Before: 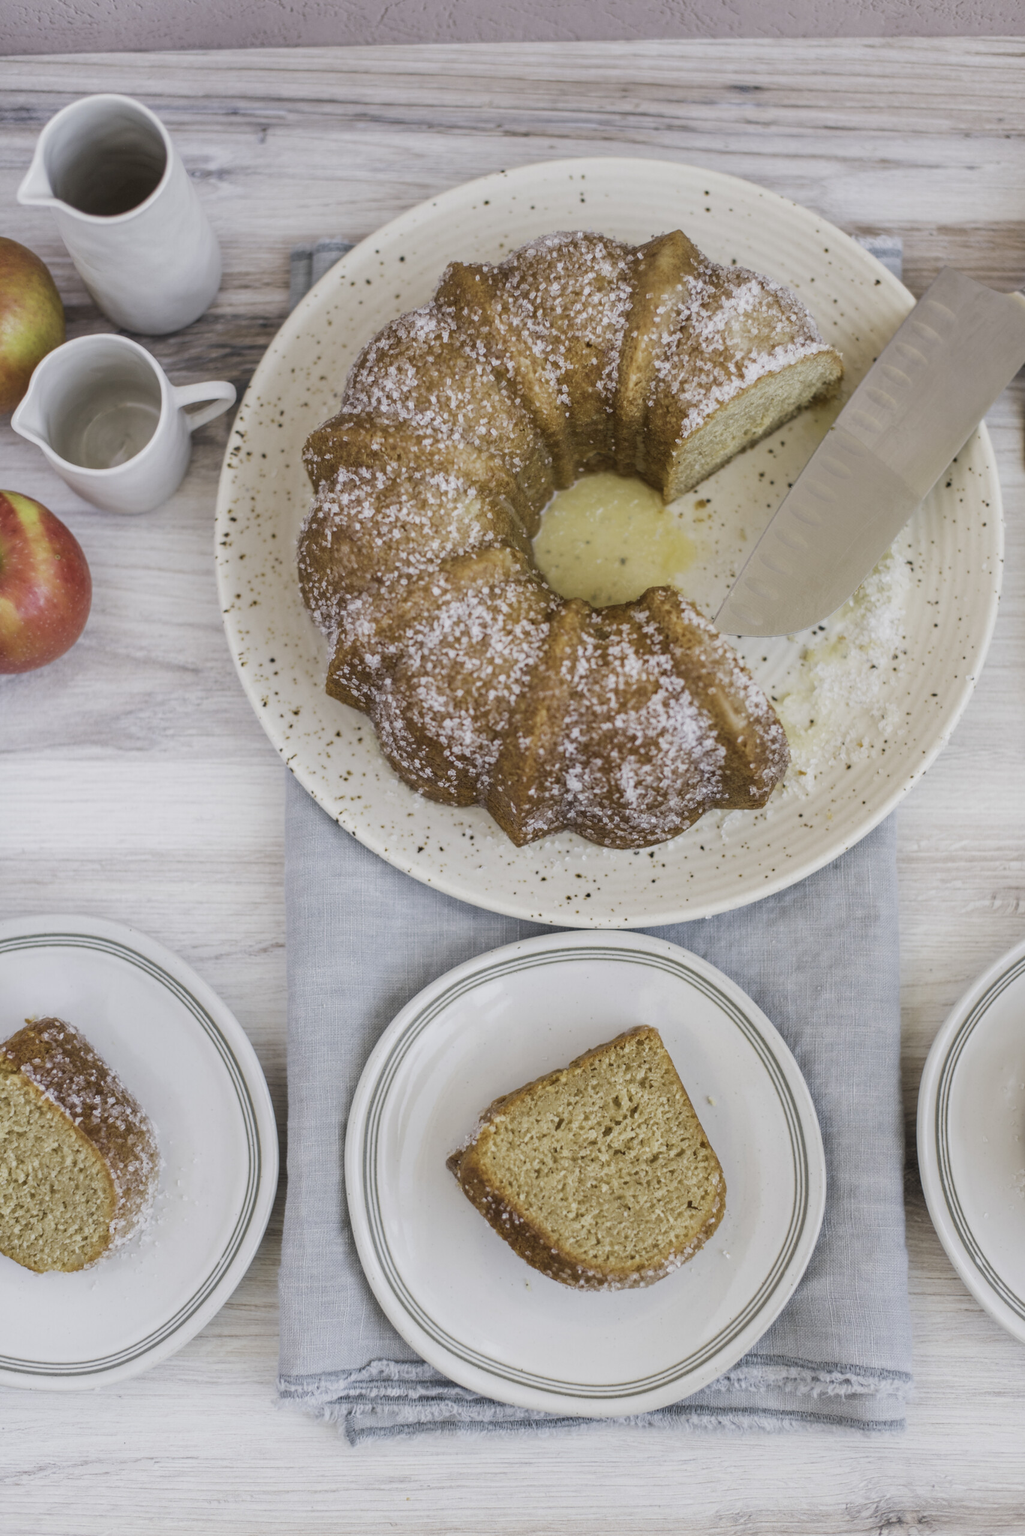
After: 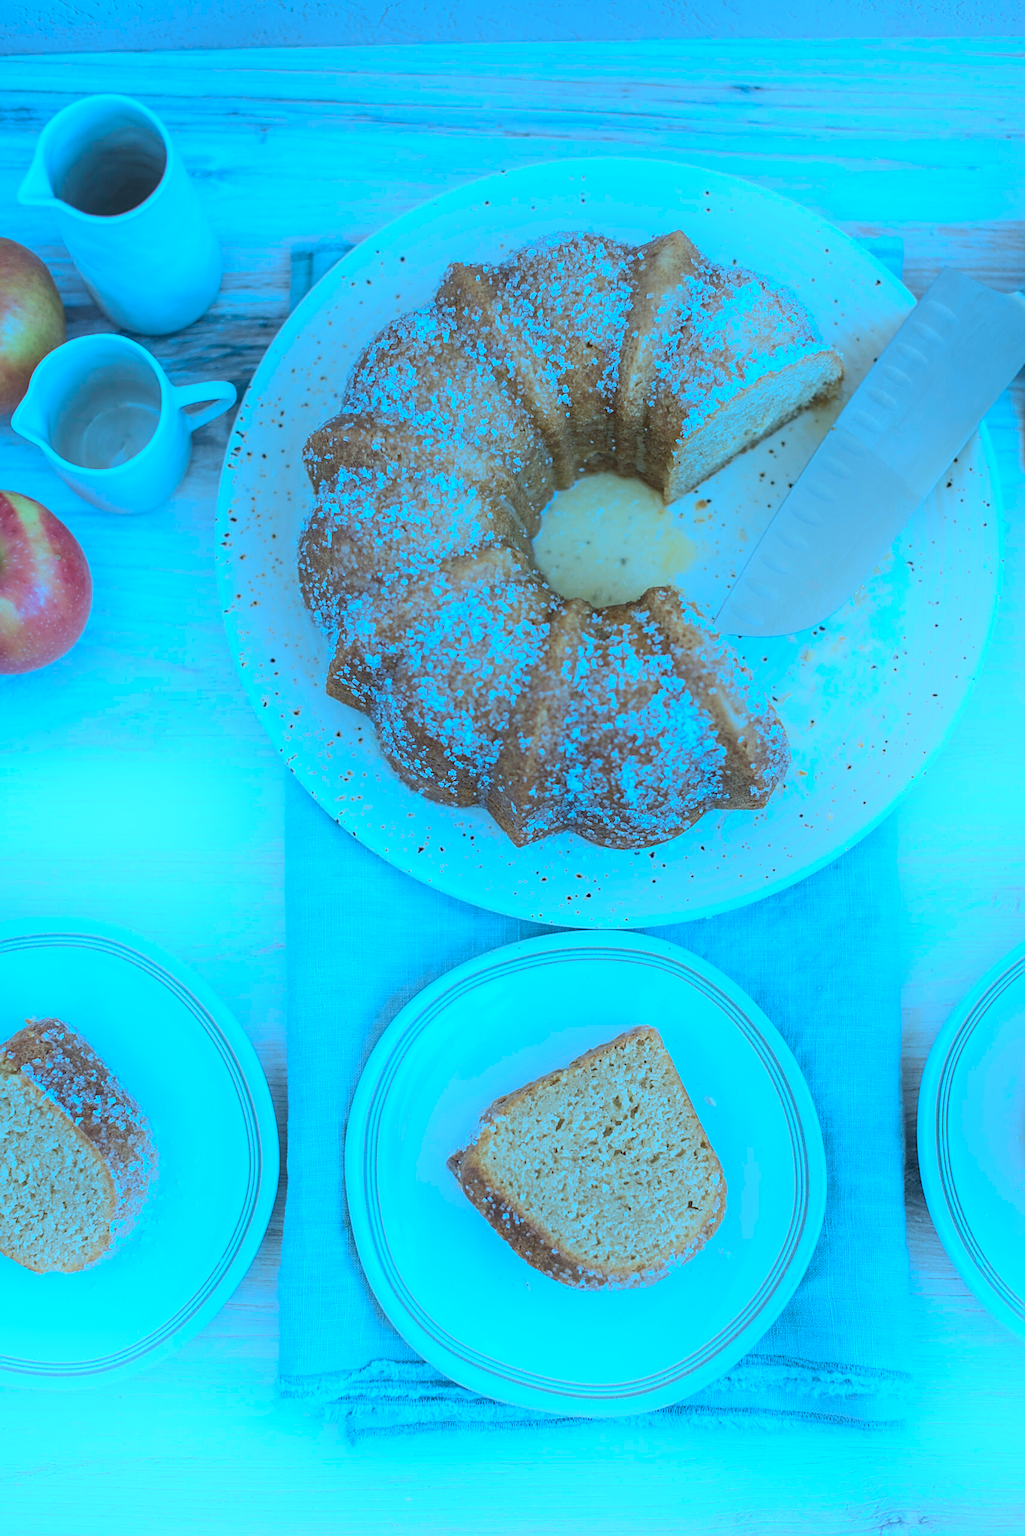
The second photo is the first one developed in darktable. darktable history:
white balance: red 0.766, blue 1.537
sharpen: on, module defaults
shadows and highlights: shadows -40.15, highlights 62.88, soften with gaussian
